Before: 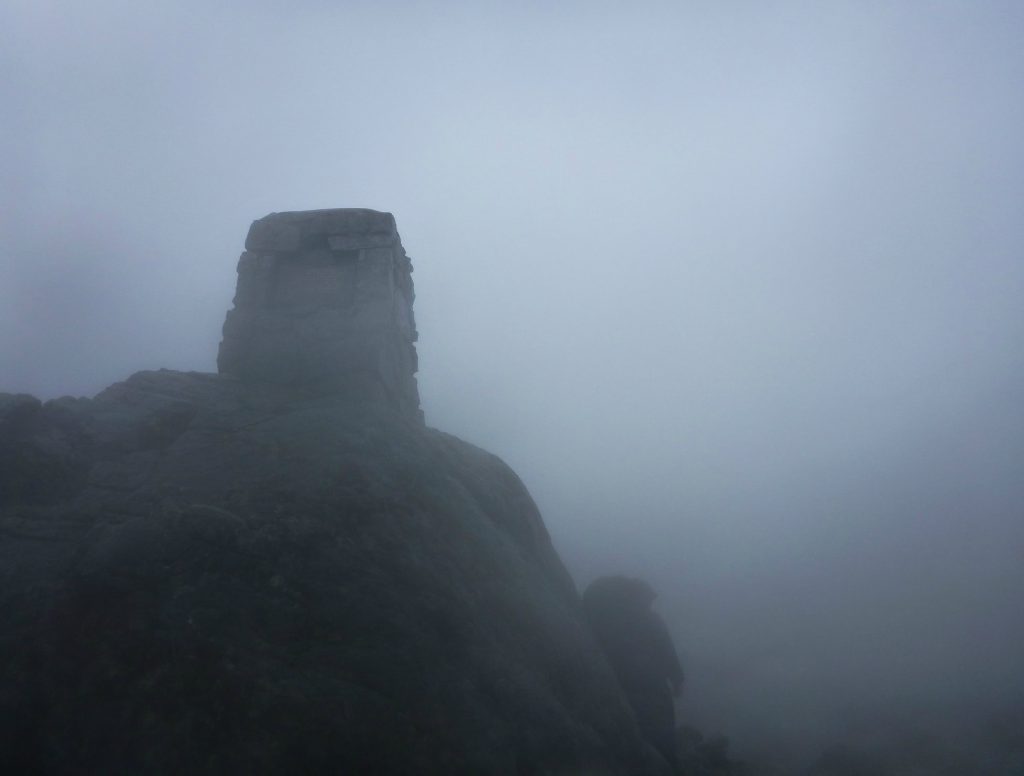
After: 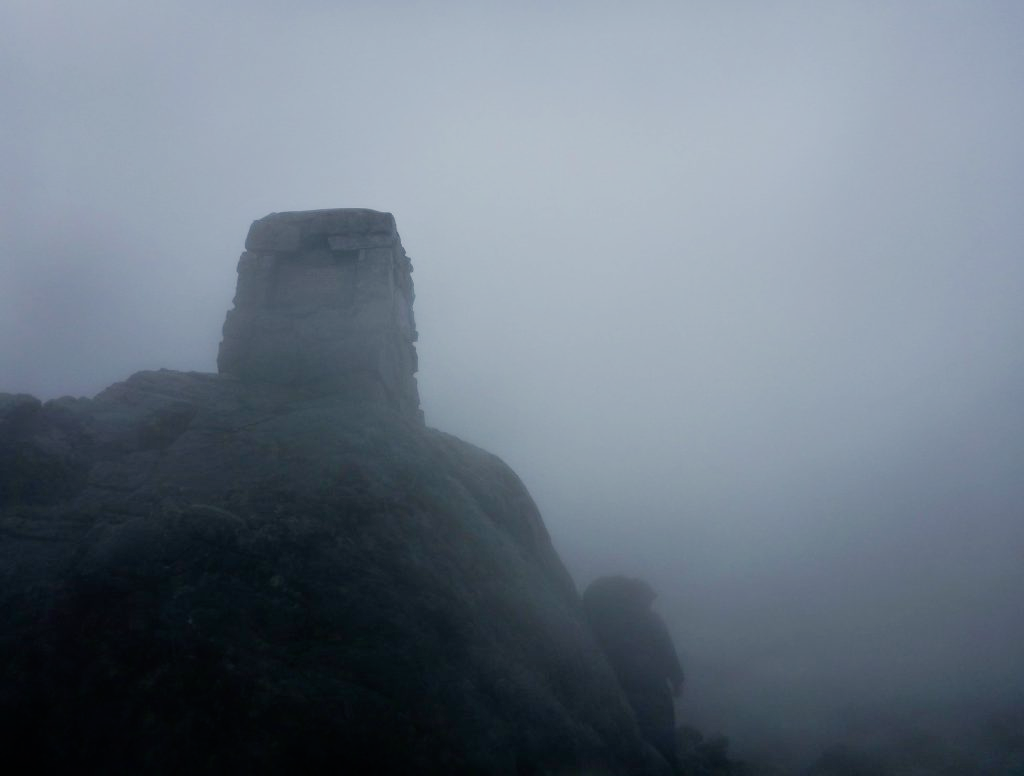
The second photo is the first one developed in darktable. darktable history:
filmic rgb: black relative exposure -7.96 EV, white relative exposure 4.09 EV, hardness 4.07, latitude 51.17%, contrast 1.009, shadows ↔ highlights balance 5.55%, preserve chrominance no, color science v4 (2020)
